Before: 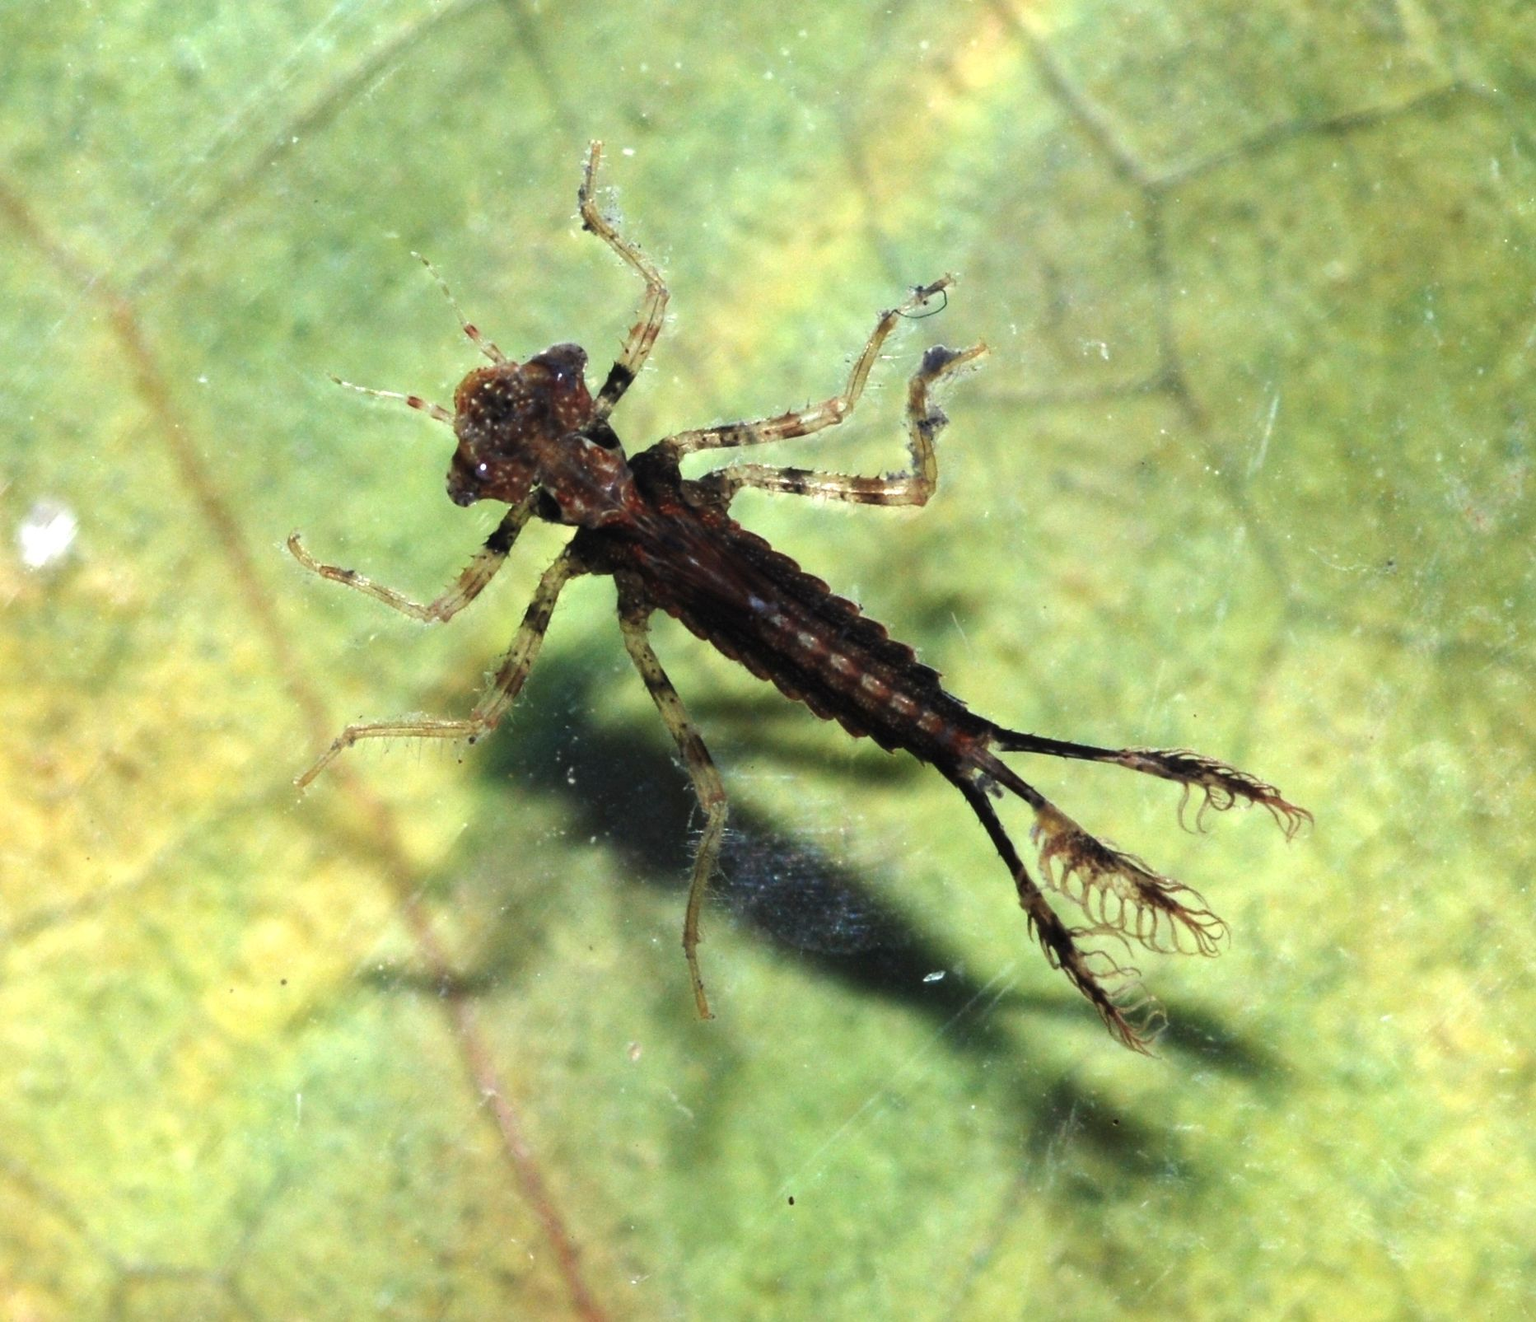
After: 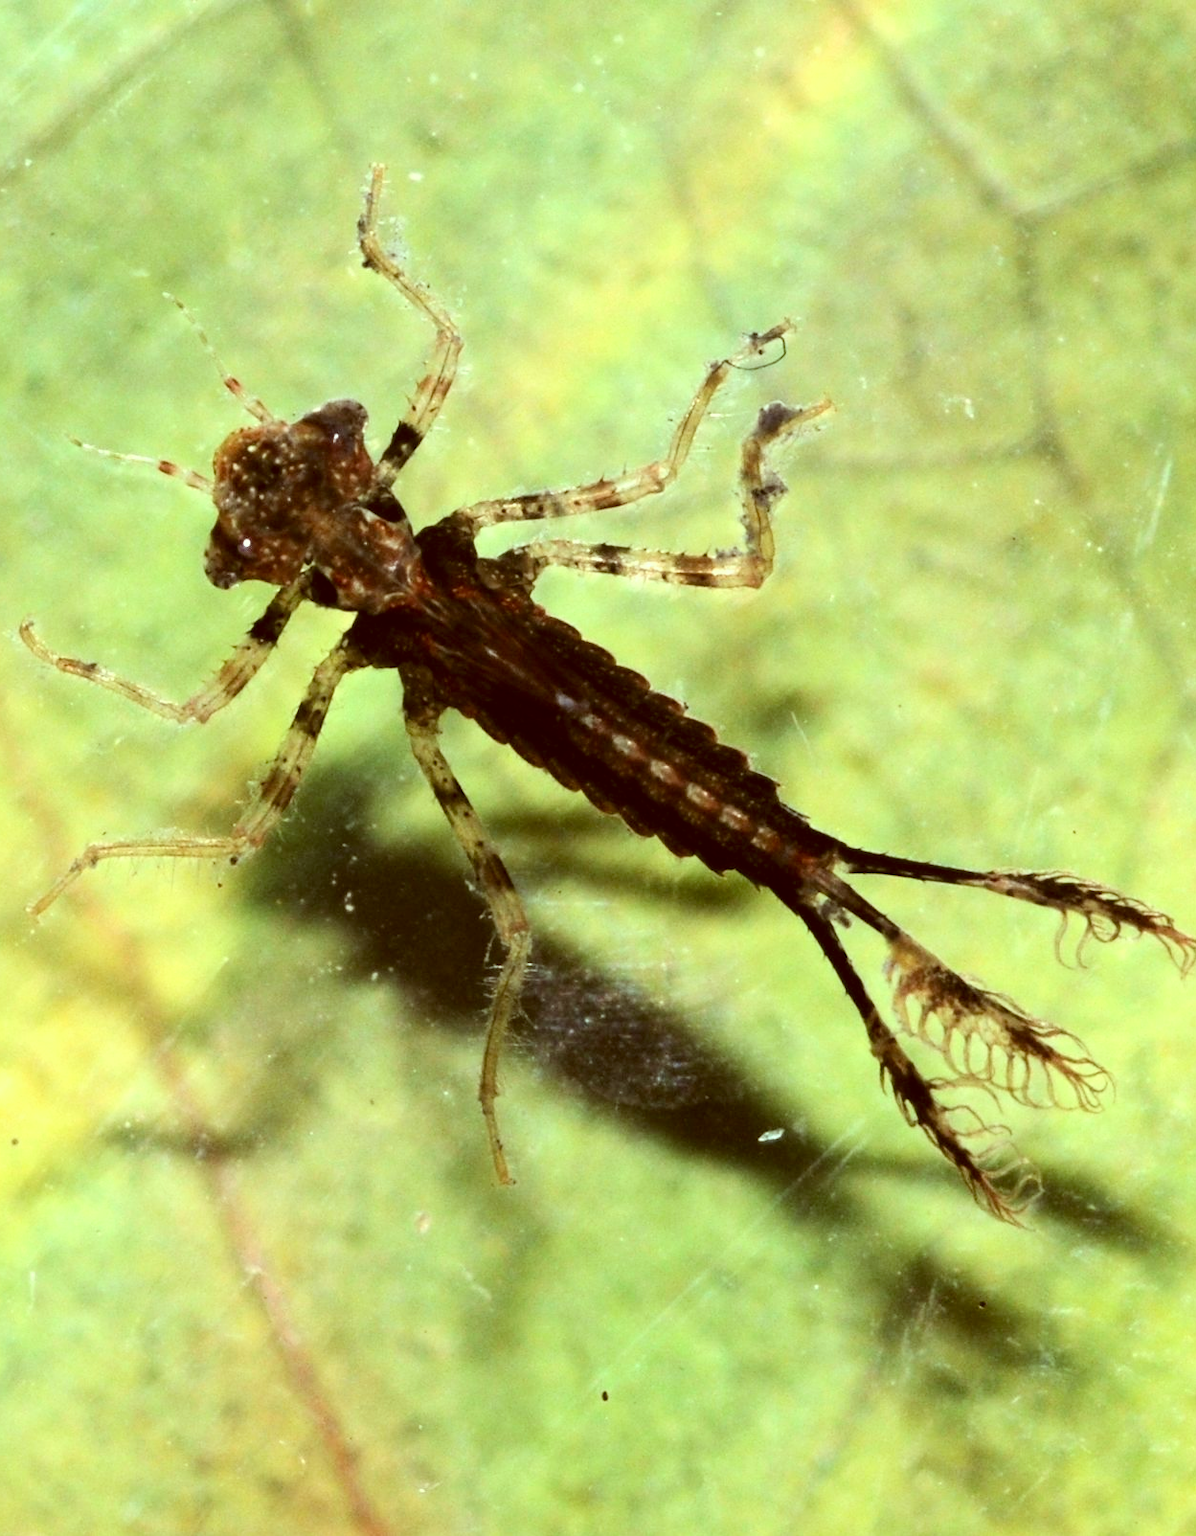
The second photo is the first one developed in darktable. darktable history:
tone curve: curves: ch0 [(0, 0) (0.004, 0.001) (0.133, 0.112) (0.325, 0.362) (0.832, 0.893) (1, 1)], color space Lab, independent channels, preserve colors none
color correction: highlights a* -6.28, highlights b* 9.62, shadows a* 10.69, shadows b* 23.61
crop and rotate: left 17.689%, right 15.325%
